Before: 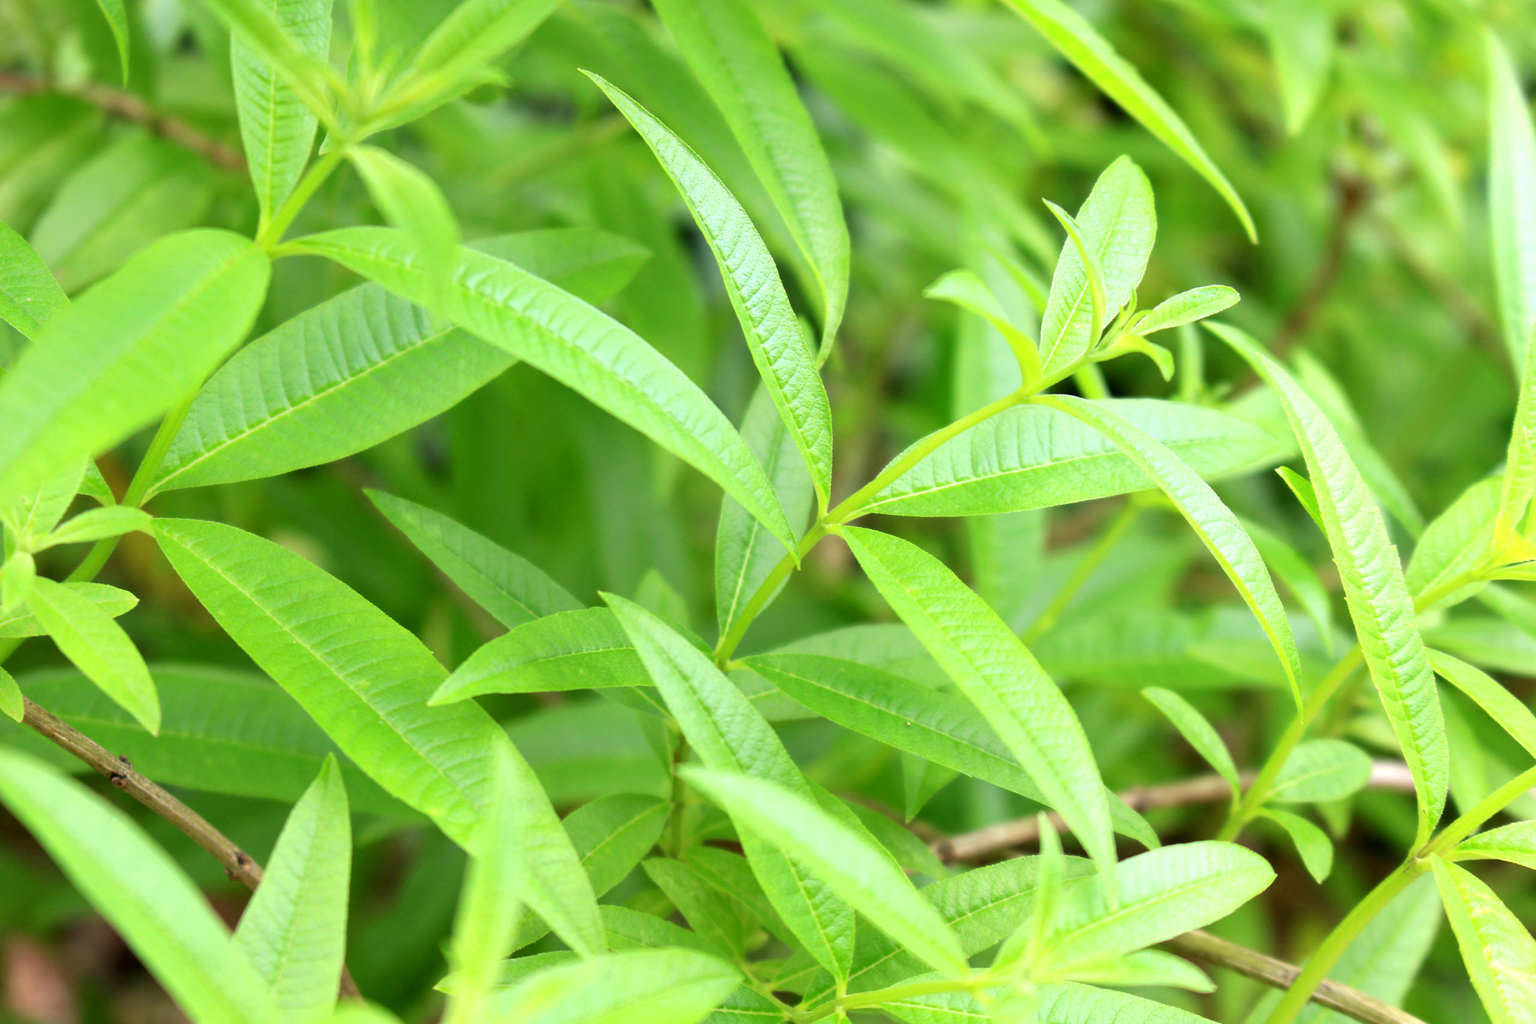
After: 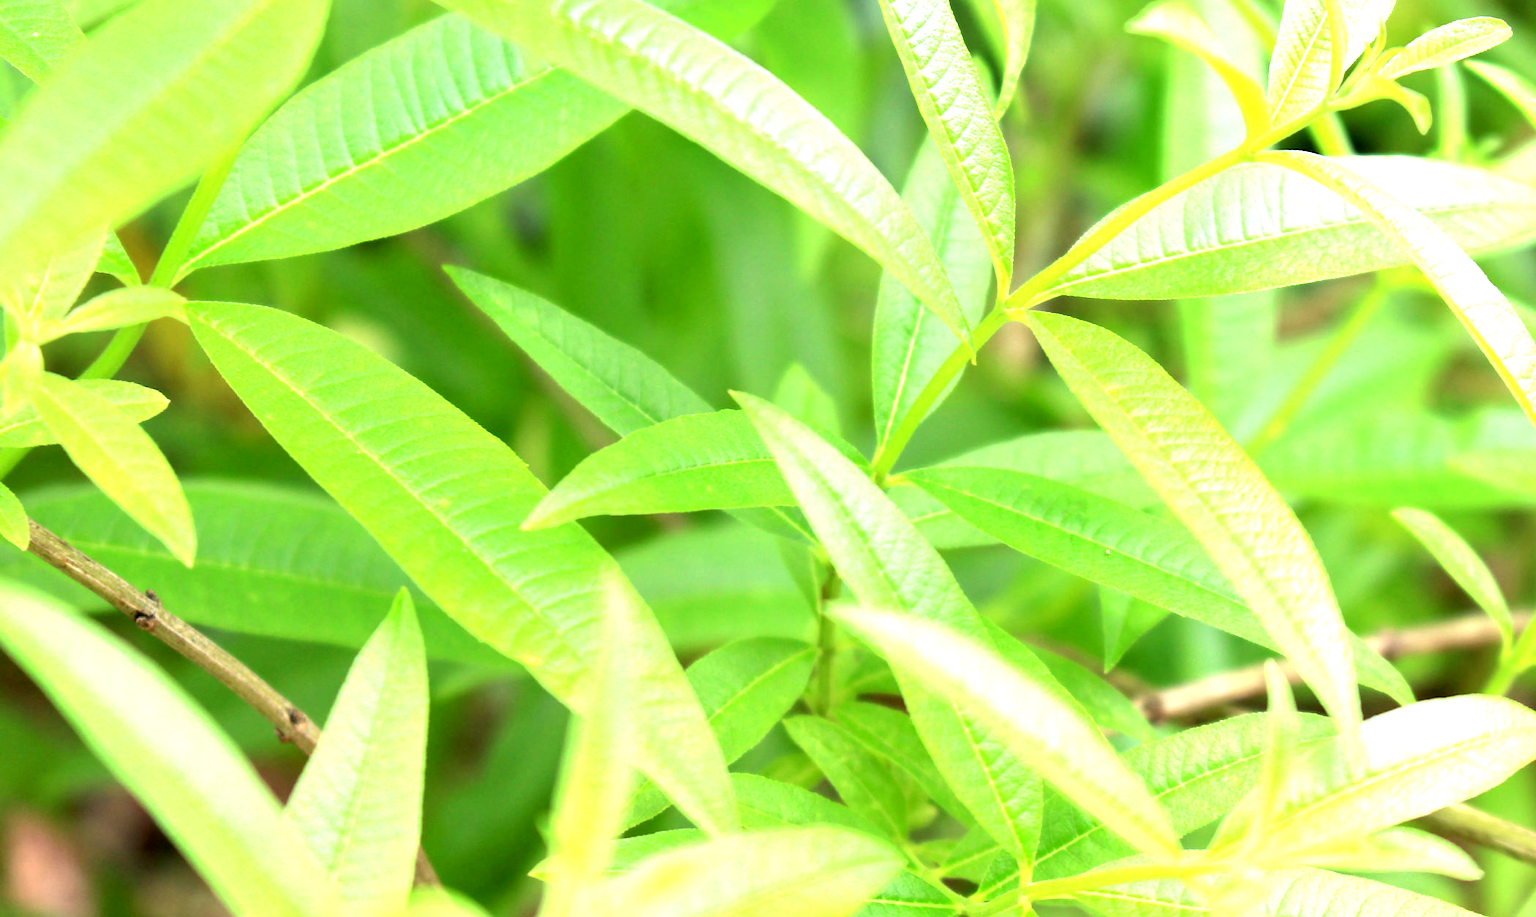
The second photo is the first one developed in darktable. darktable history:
exposure: black level correction 0.001, exposure 0.955 EV, compensate exposure bias true, compensate highlight preservation false
crop: top 26.531%, right 17.959%
